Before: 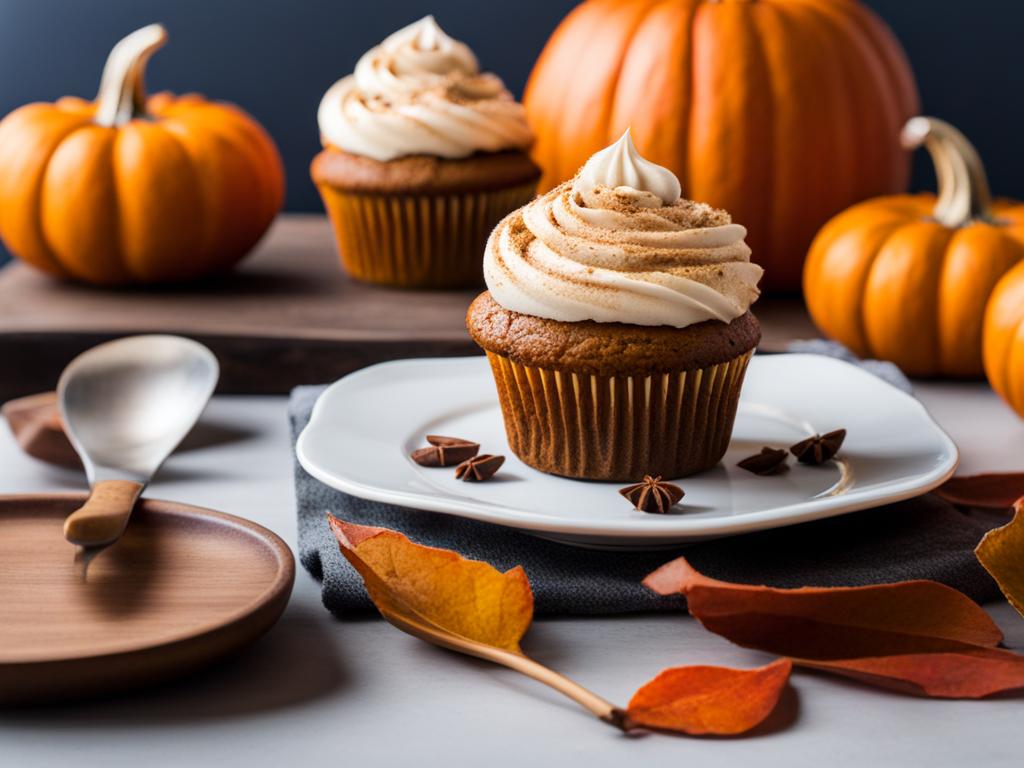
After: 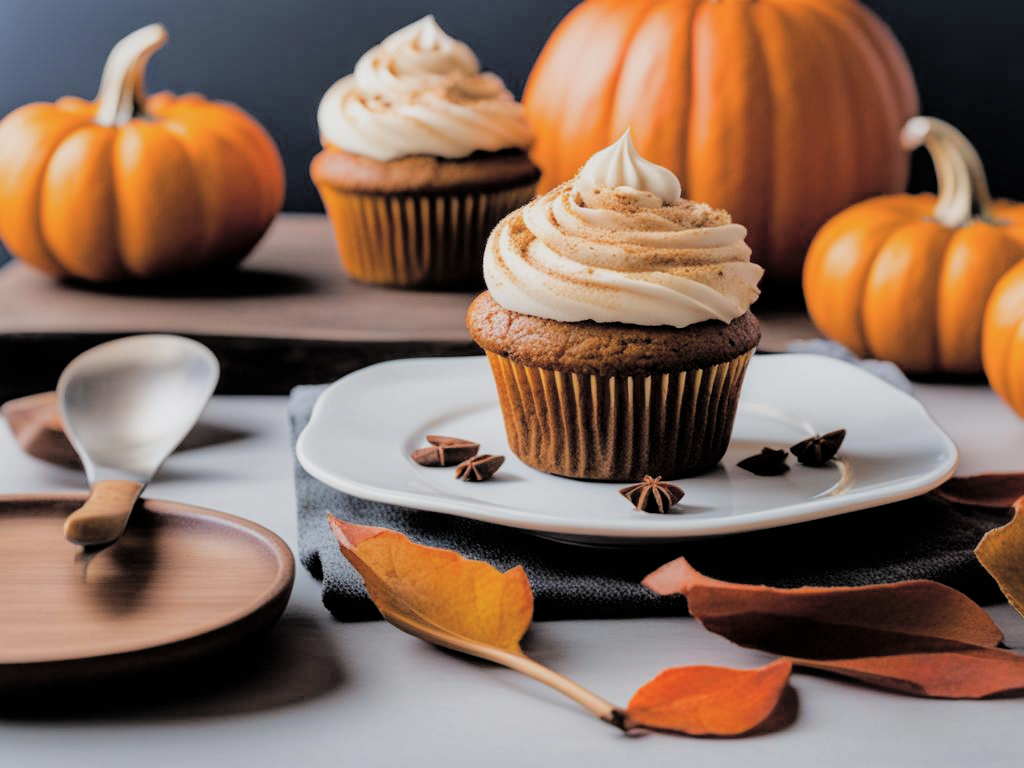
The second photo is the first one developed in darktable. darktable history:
tone curve: curves: ch0 [(0, 0) (0.004, 0.008) (0.077, 0.156) (0.169, 0.29) (0.774, 0.774) (1, 1)], color space Lab, independent channels, preserve colors none
filmic rgb: black relative exposure -5.72 EV, white relative exposure 3.4 EV, hardness 3.67, iterations of high-quality reconstruction 0
contrast brightness saturation: saturation -0.066
